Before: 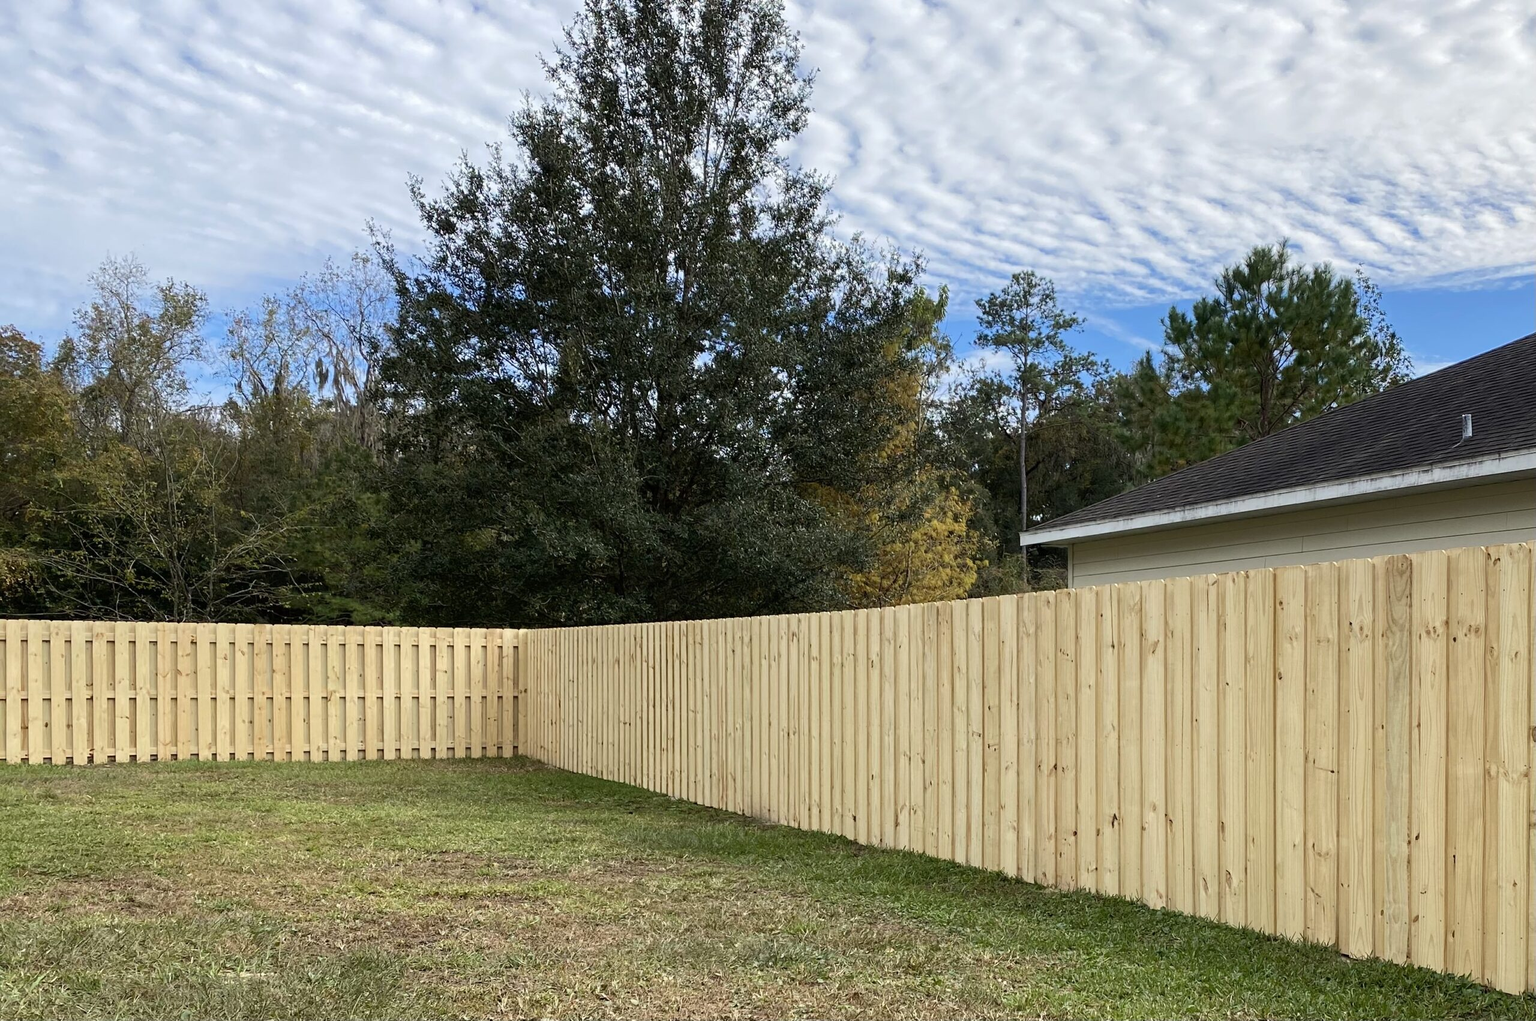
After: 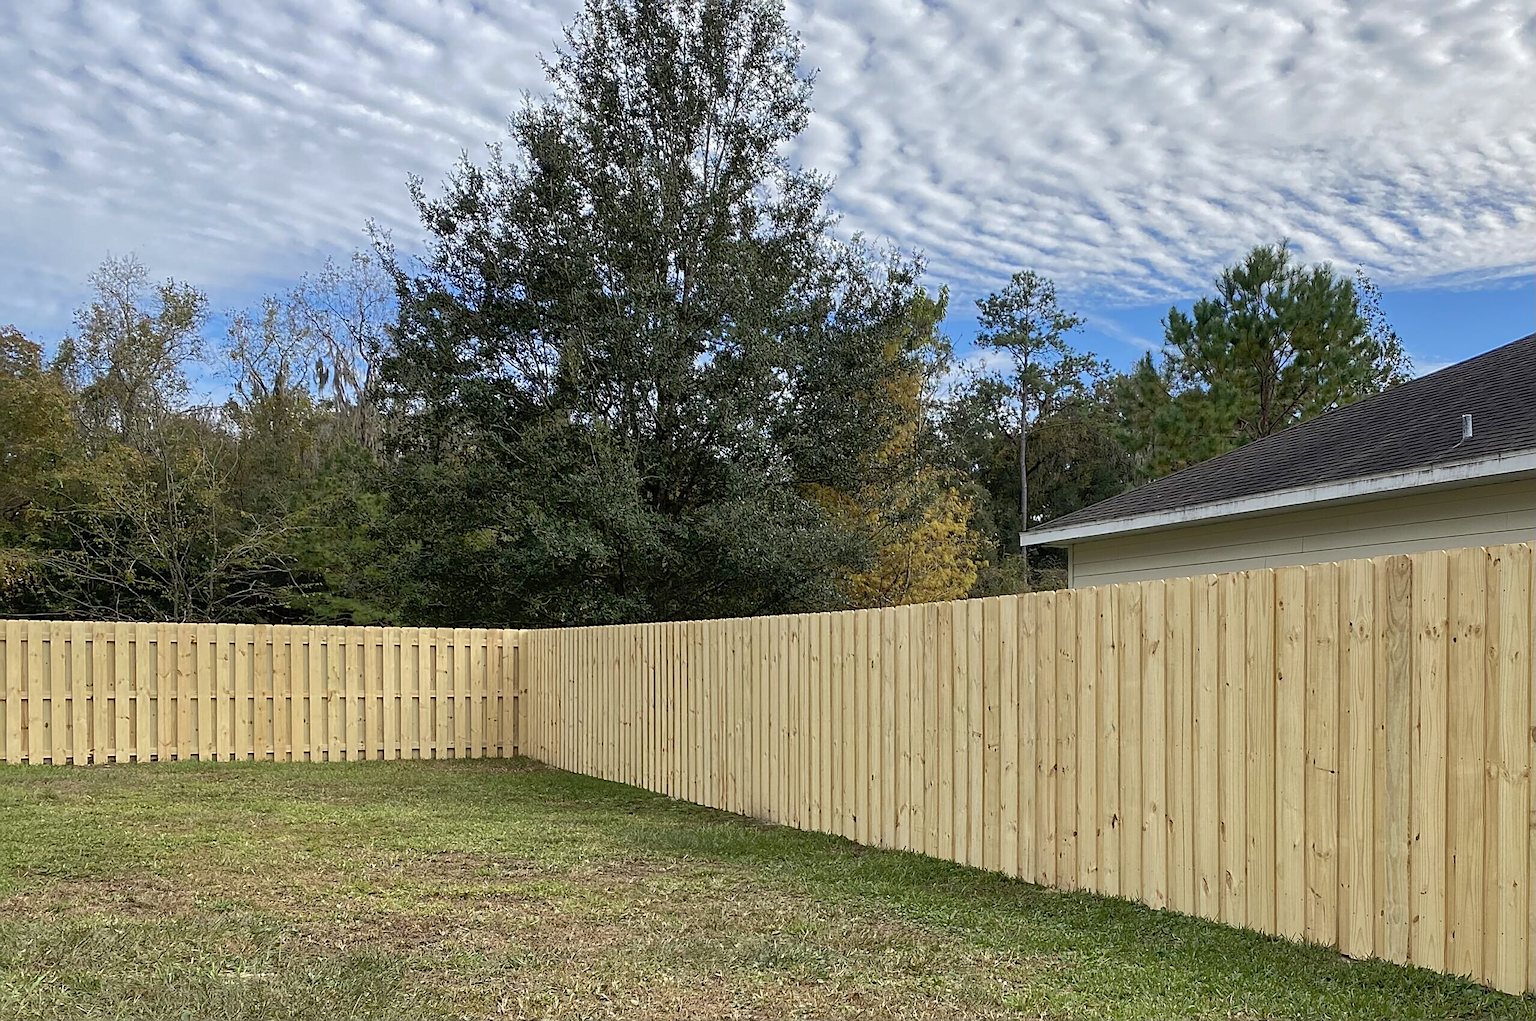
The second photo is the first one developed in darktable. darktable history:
shadows and highlights: on, module defaults
sharpen: amount 0.55
